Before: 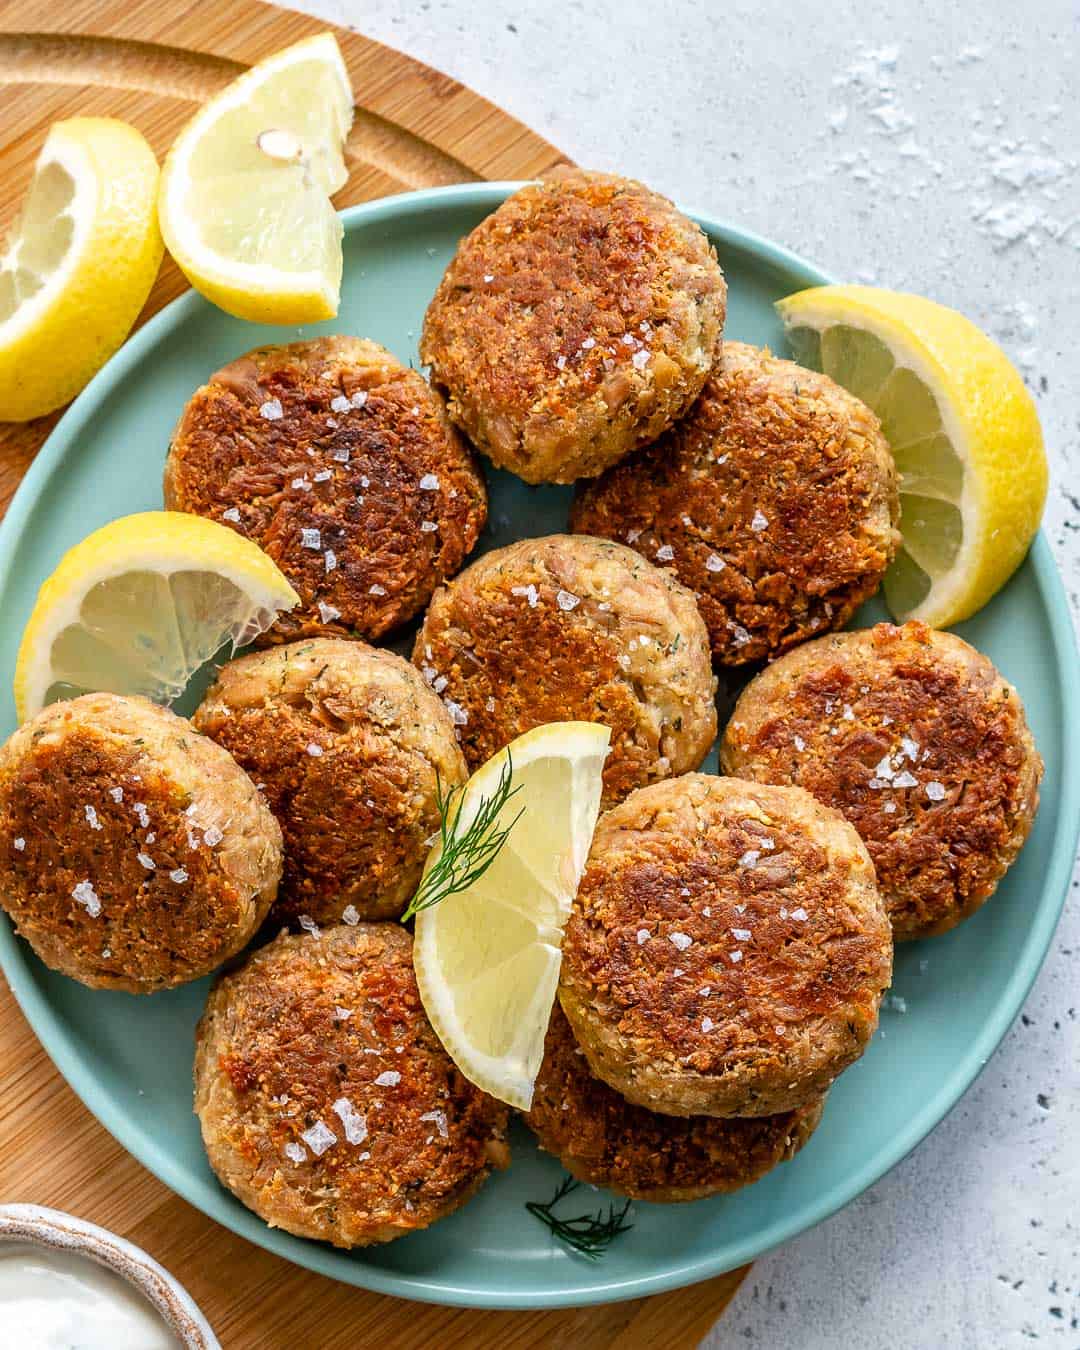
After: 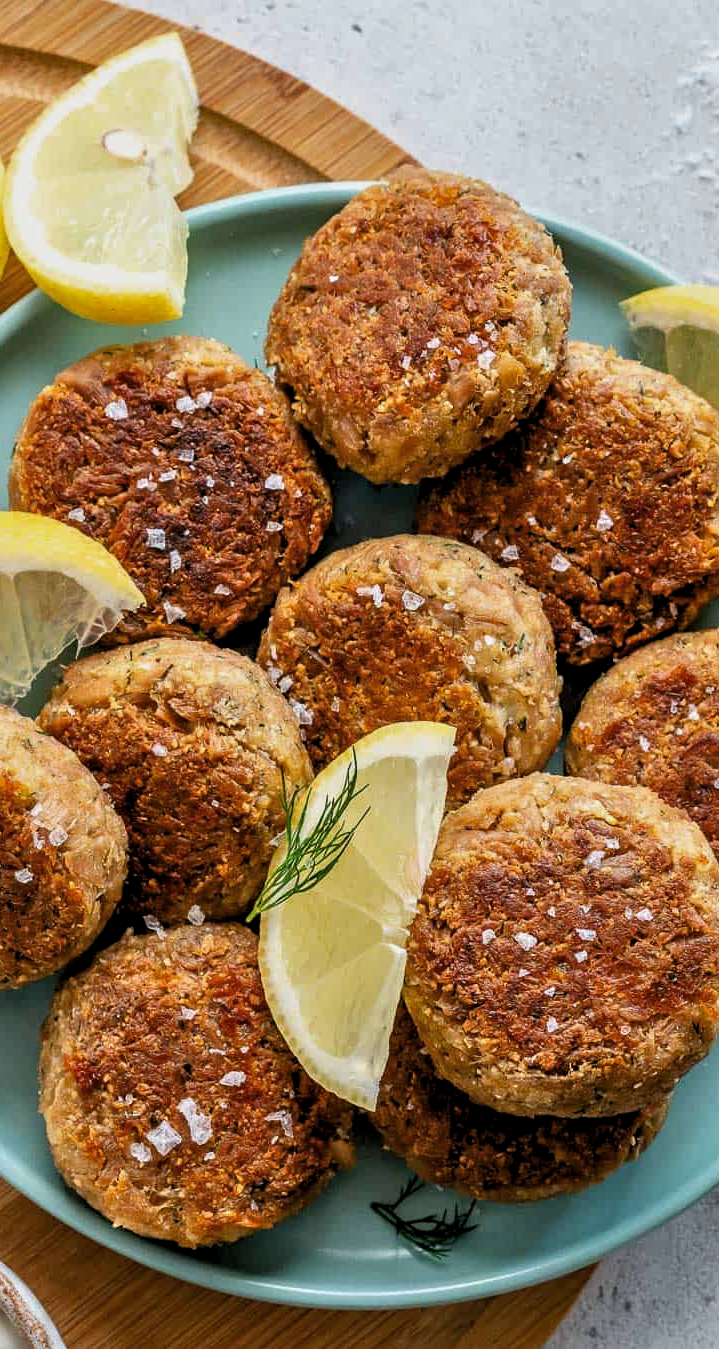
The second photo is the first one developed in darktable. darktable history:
crop and rotate: left 14.374%, right 18.97%
levels: levels [0.052, 0.496, 0.908]
tone equalizer: -8 EV -0.001 EV, -7 EV 0.003 EV, -6 EV -0.024 EV, -5 EV 0.013 EV, -4 EV -0.018 EV, -3 EV 0.023 EV, -2 EV -0.077 EV, -1 EV -0.302 EV, +0 EV -0.592 EV
